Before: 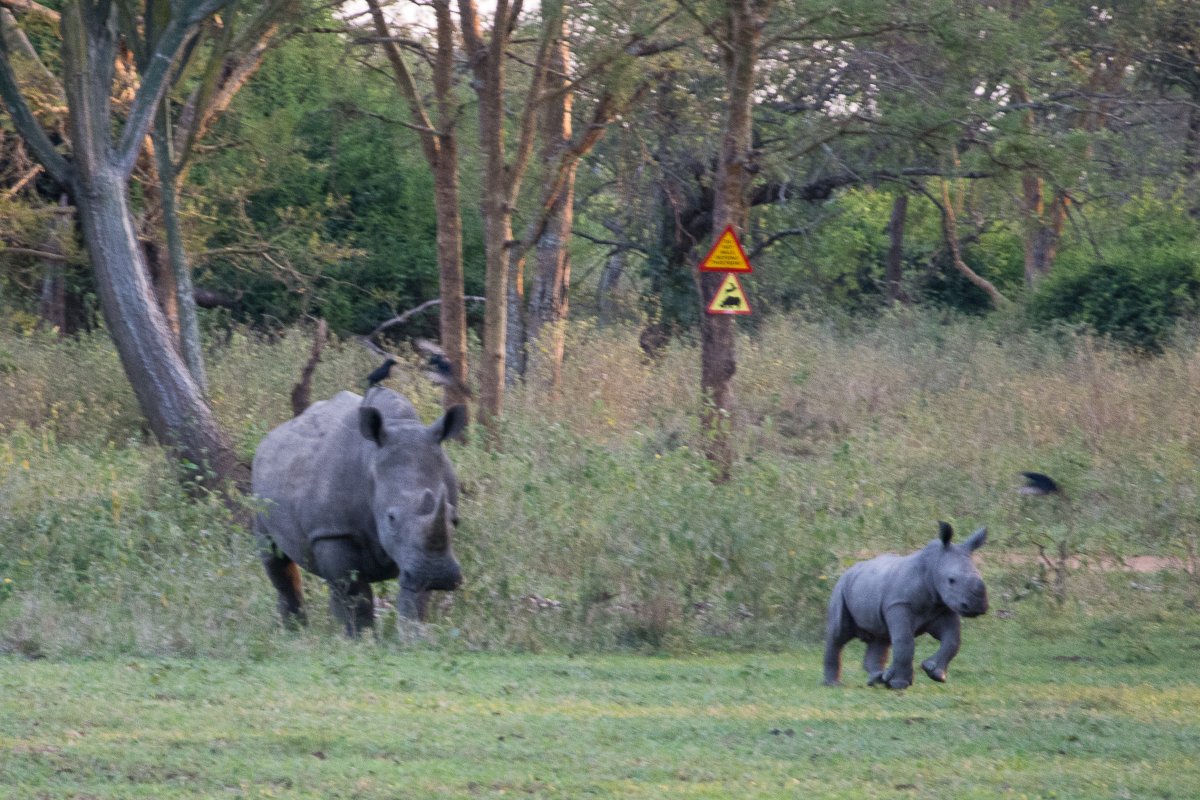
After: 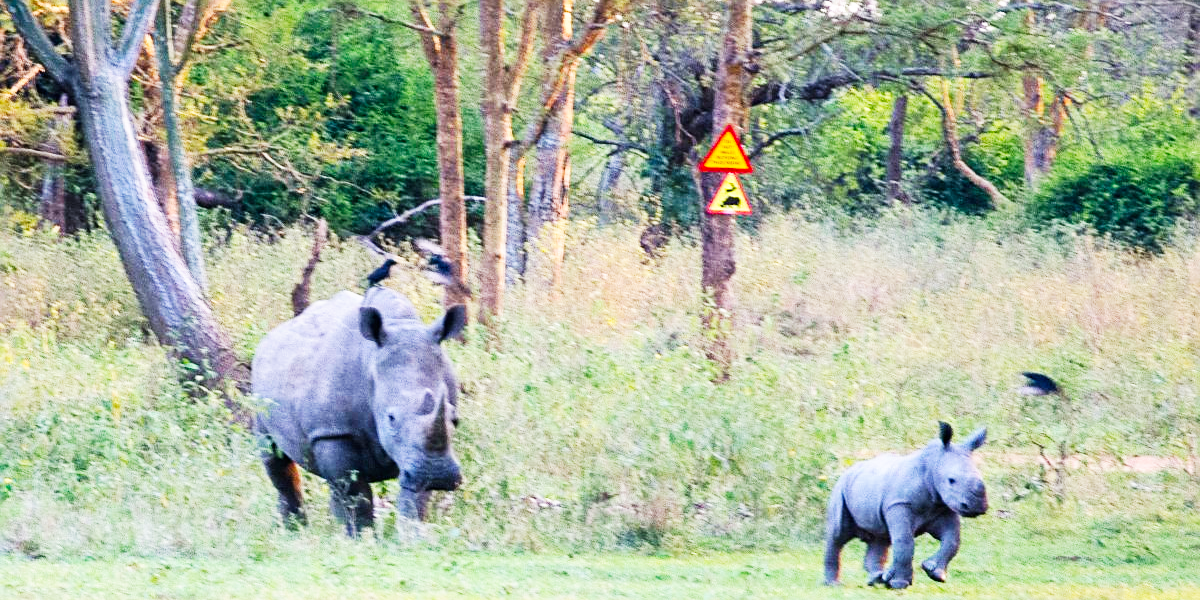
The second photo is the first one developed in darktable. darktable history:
sharpen: on, module defaults
base curve: curves: ch0 [(0, 0) (0.007, 0.004) (0.027, 0.03) (0.046, 0.07) (0.207, 0.54) (0.442, 0.872) (0.673, 0.972) (1, 1)], preserve colors none
color balance rgb: perceptual saturation grading › global saturation 25%, perceptual brilliance grading › mid-tones 10%, perceptual brilliance grading › shadows 15%, global vibrance 20%
crop and rotate: top 12.5%, bottom 12.5%
